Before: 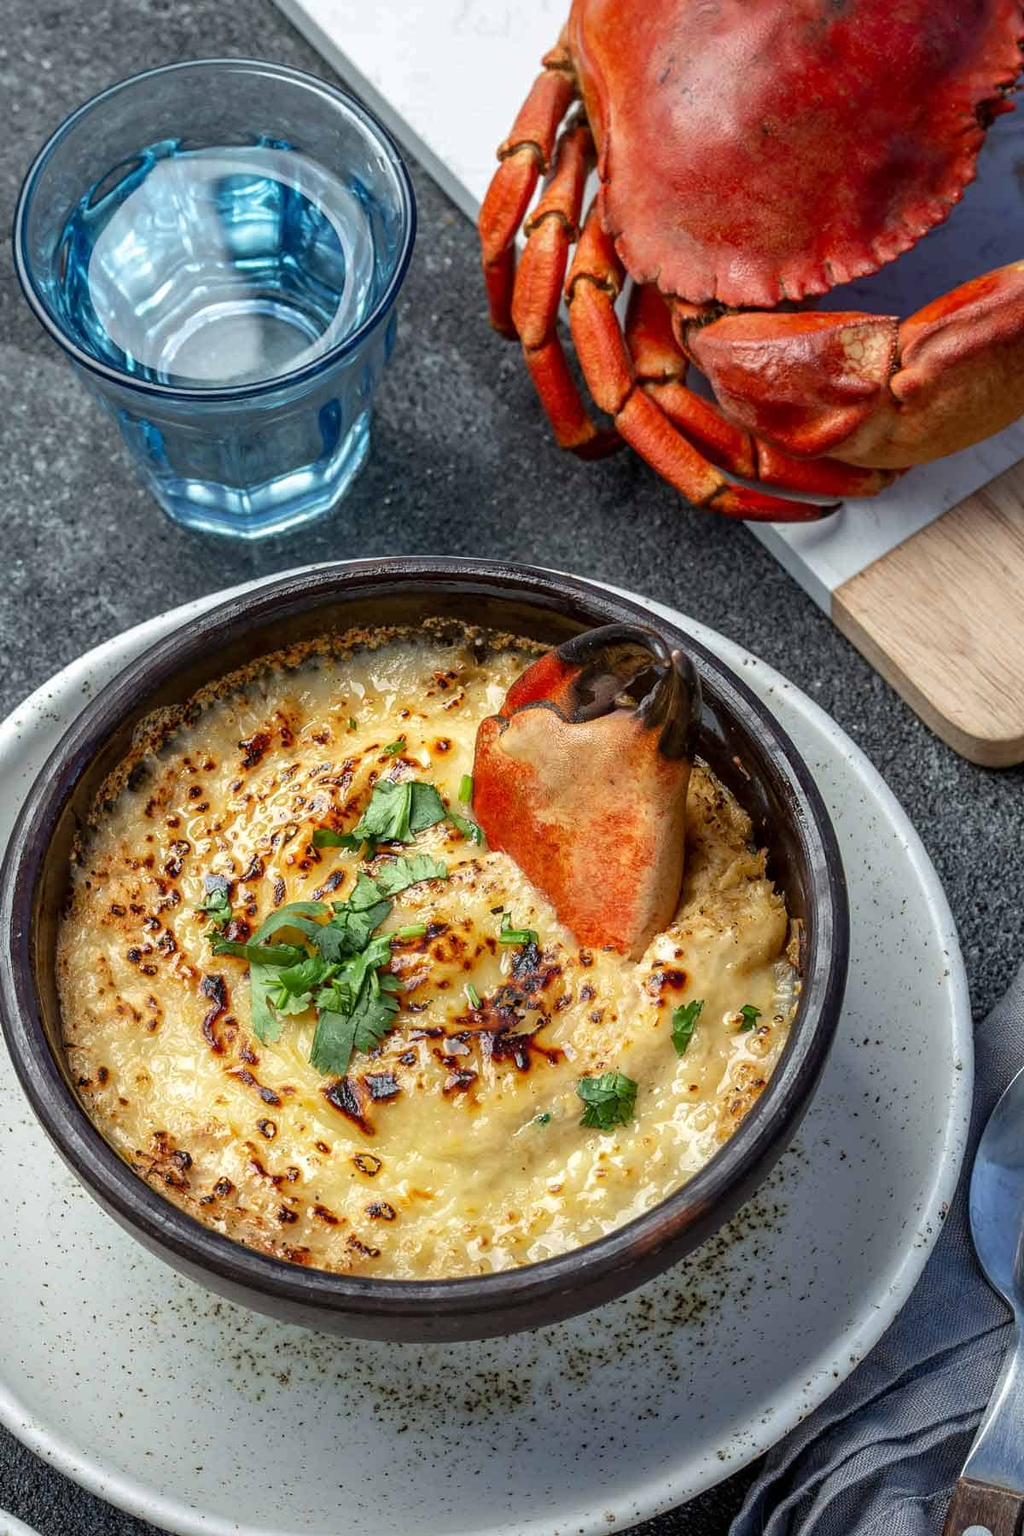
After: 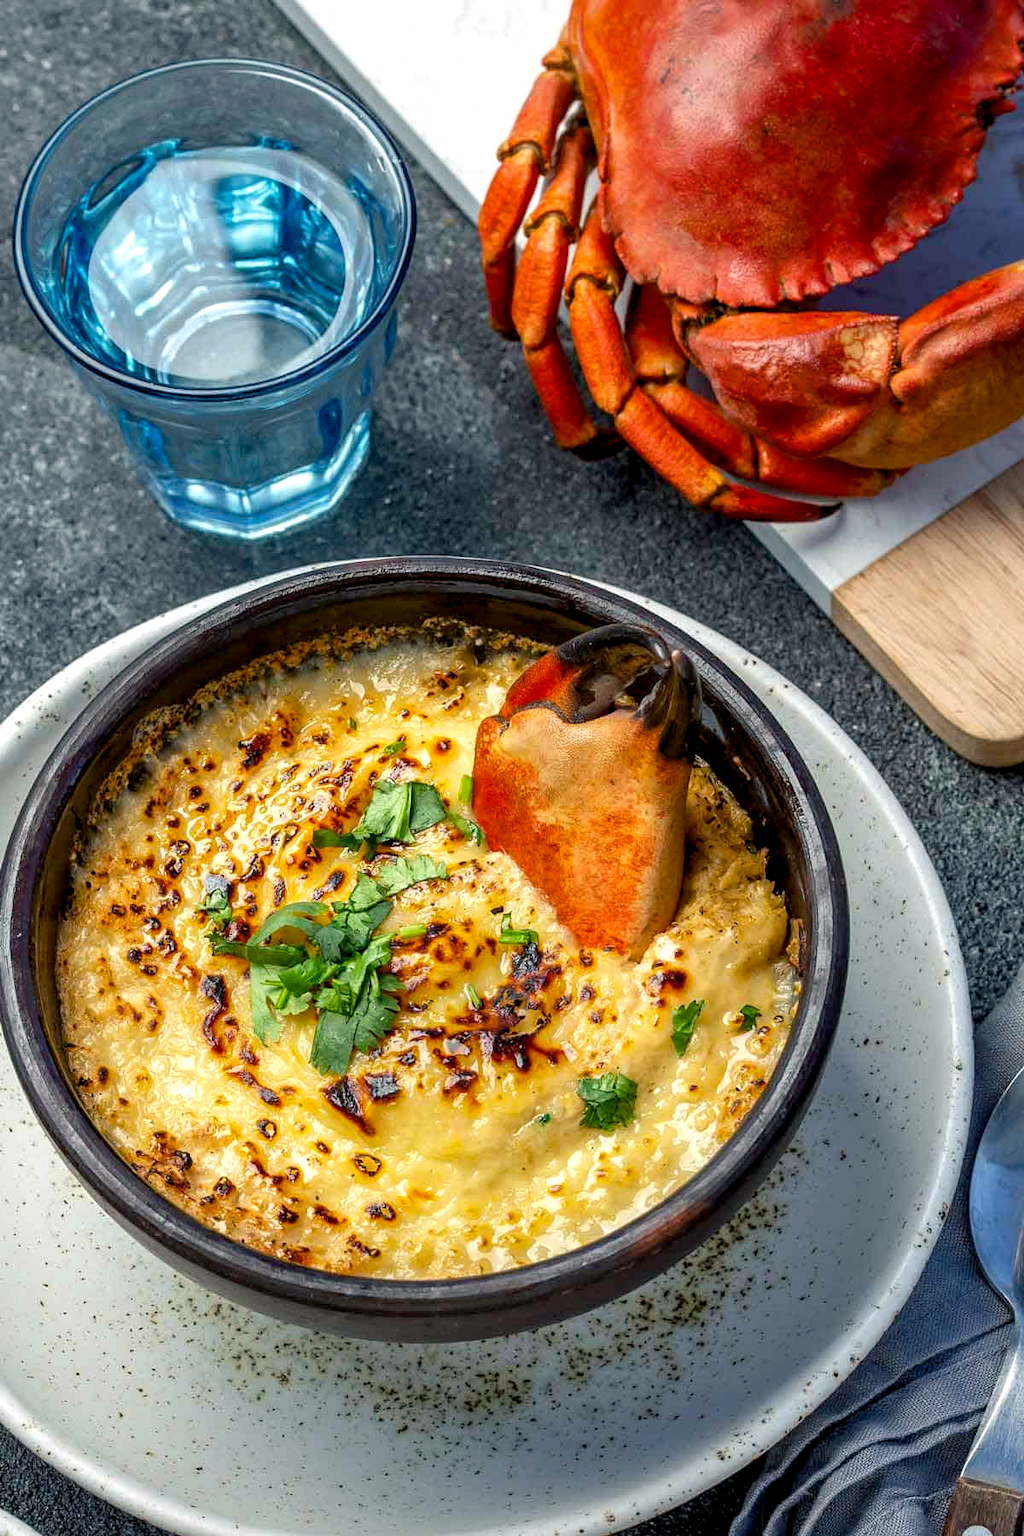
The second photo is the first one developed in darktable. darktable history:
color balance rgb: shadows lift › chroma 2%, shadows lift › hue 217.2°, power › hue 60°, highlights gain › chroma 1%, highlights gain › hue 69.6°, global offset › luminance -0.5%, perceptual saturation grading › global saturation 15%, global vibrance 15%
exposure: exposure 0.2 EV, compensate highlight preservation false
